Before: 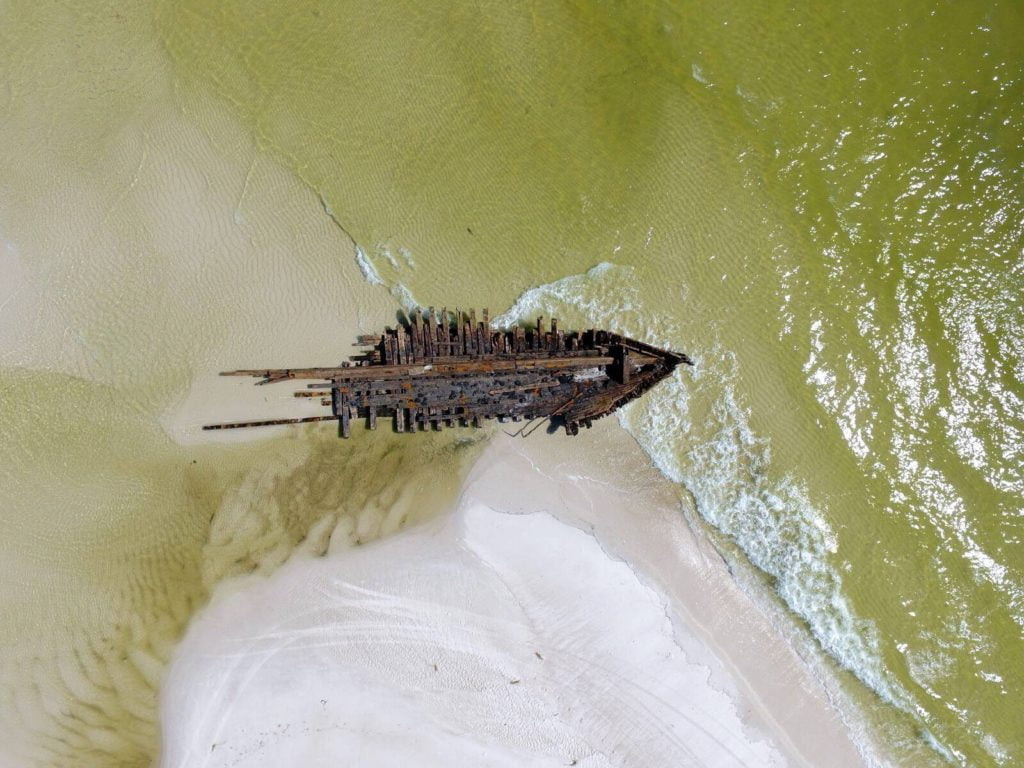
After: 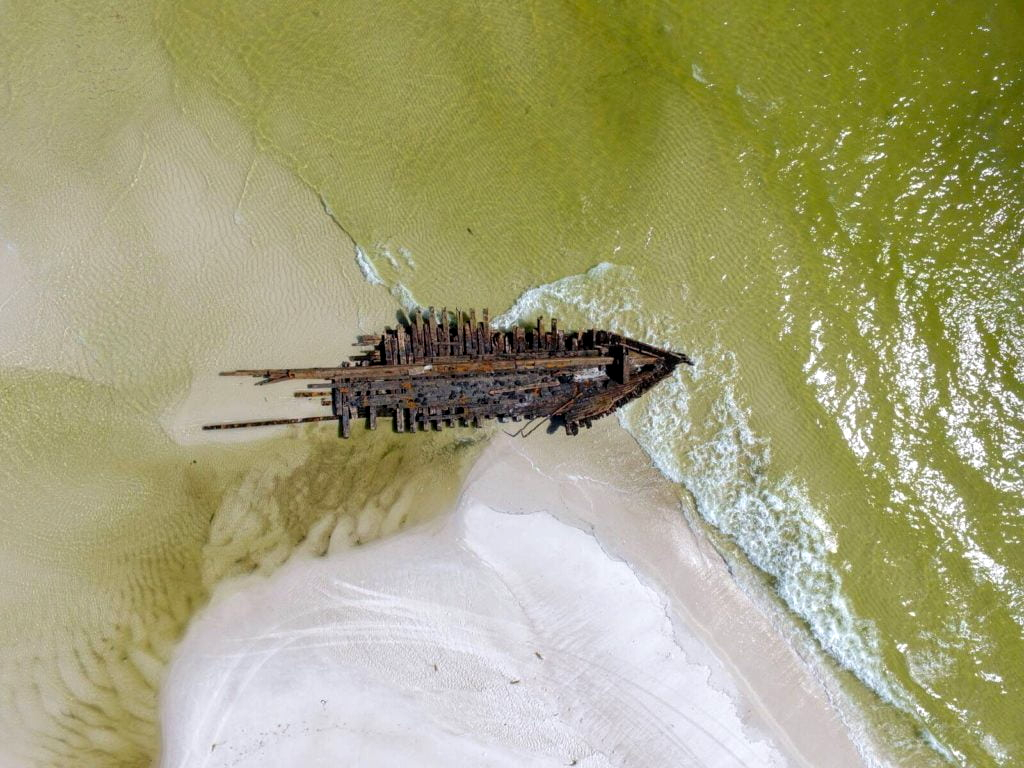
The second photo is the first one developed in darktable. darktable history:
local contrast: on, module defaults
contrast brightness saturation: saturation 0.126
